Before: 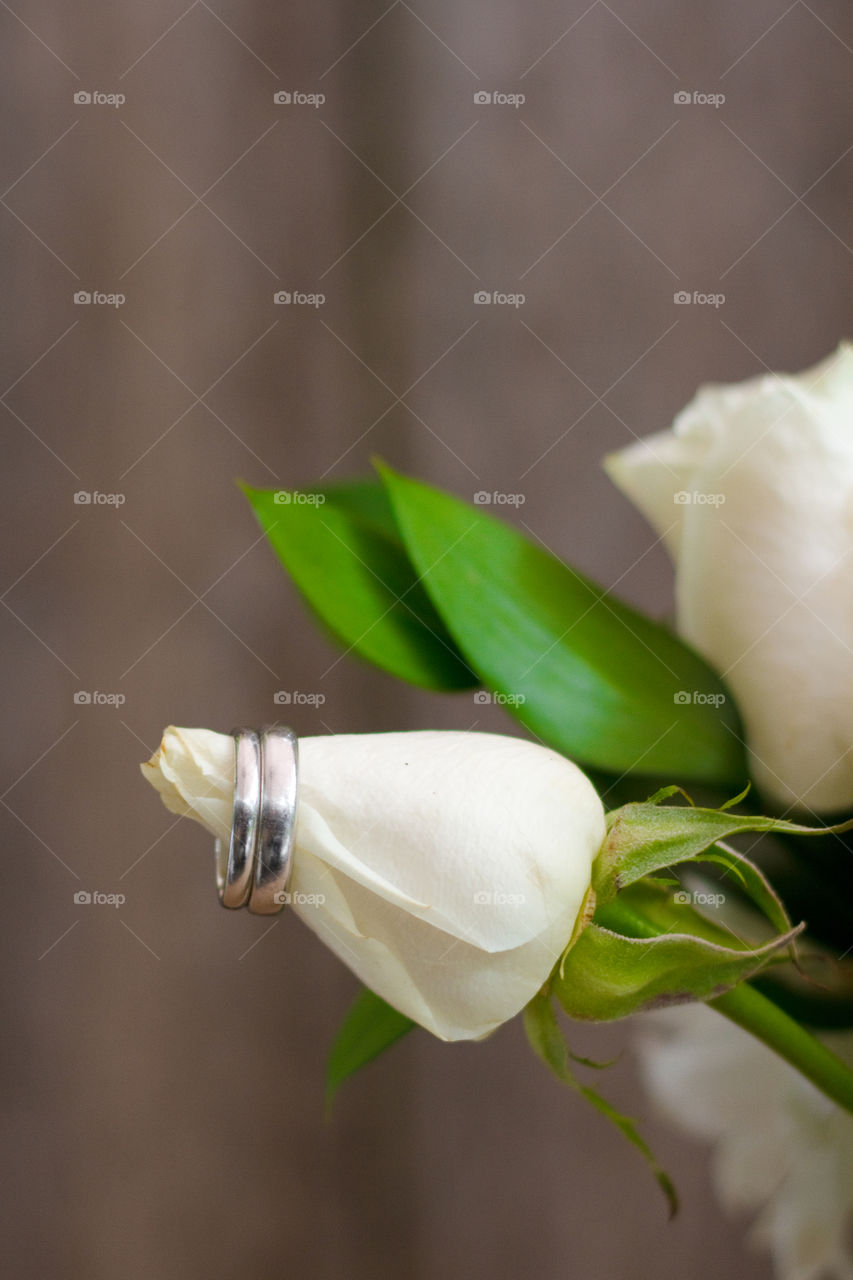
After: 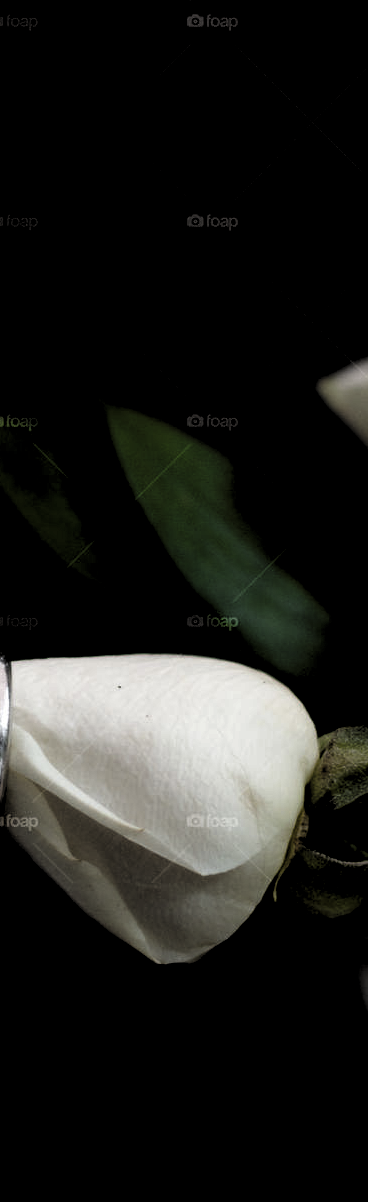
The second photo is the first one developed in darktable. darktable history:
crop: left 33.679%, top 6.032%, right 23.145%
levels: levels [0.514, 0.759, 1]
